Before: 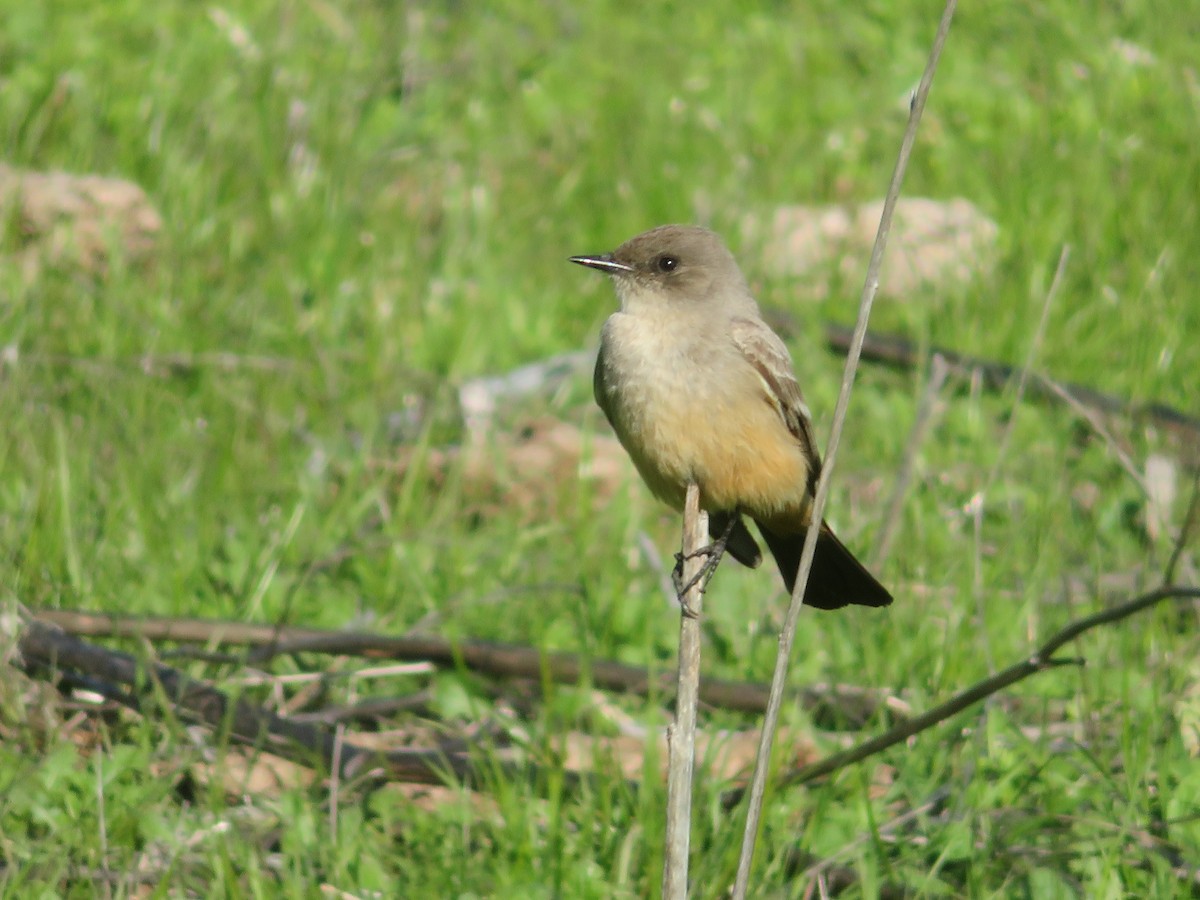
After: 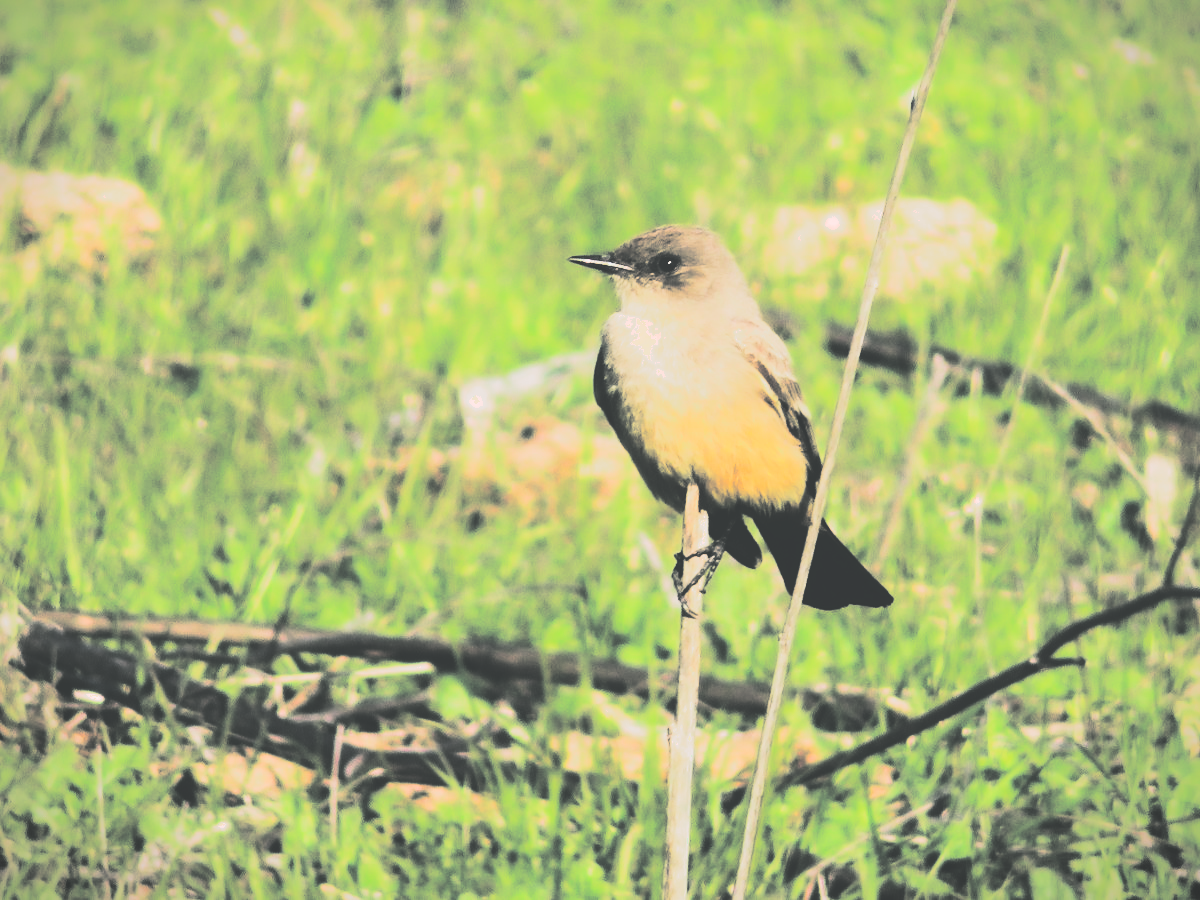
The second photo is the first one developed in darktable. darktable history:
exposure: black level correction -0.071, exposure 0.5 EV, compensate highlight preservation false
vibrance: vibrance 20%
vignetting: fall-off start 100%, fall-off radius 64.94%, automatic ratio true, unbound false
contrast brightness saturation: contrast 0.5, saturation -0.1
tone curve: curves: ch0 [(0, 0.172) (1, 0.91)], color space Lab, independent channels, preserve colors none
base curve: curves: ch0 [(0, 0.036) (0.083, 0.04) (0.804, 1)], preserve colors none
split-toning: shadows › hue 190.8°, shadows › saturation 0.05, highlights › hue 54°, highlights › saturation 0.05, compress 0%
color correction: highlights a* 5.81, highlights b* 4.84
